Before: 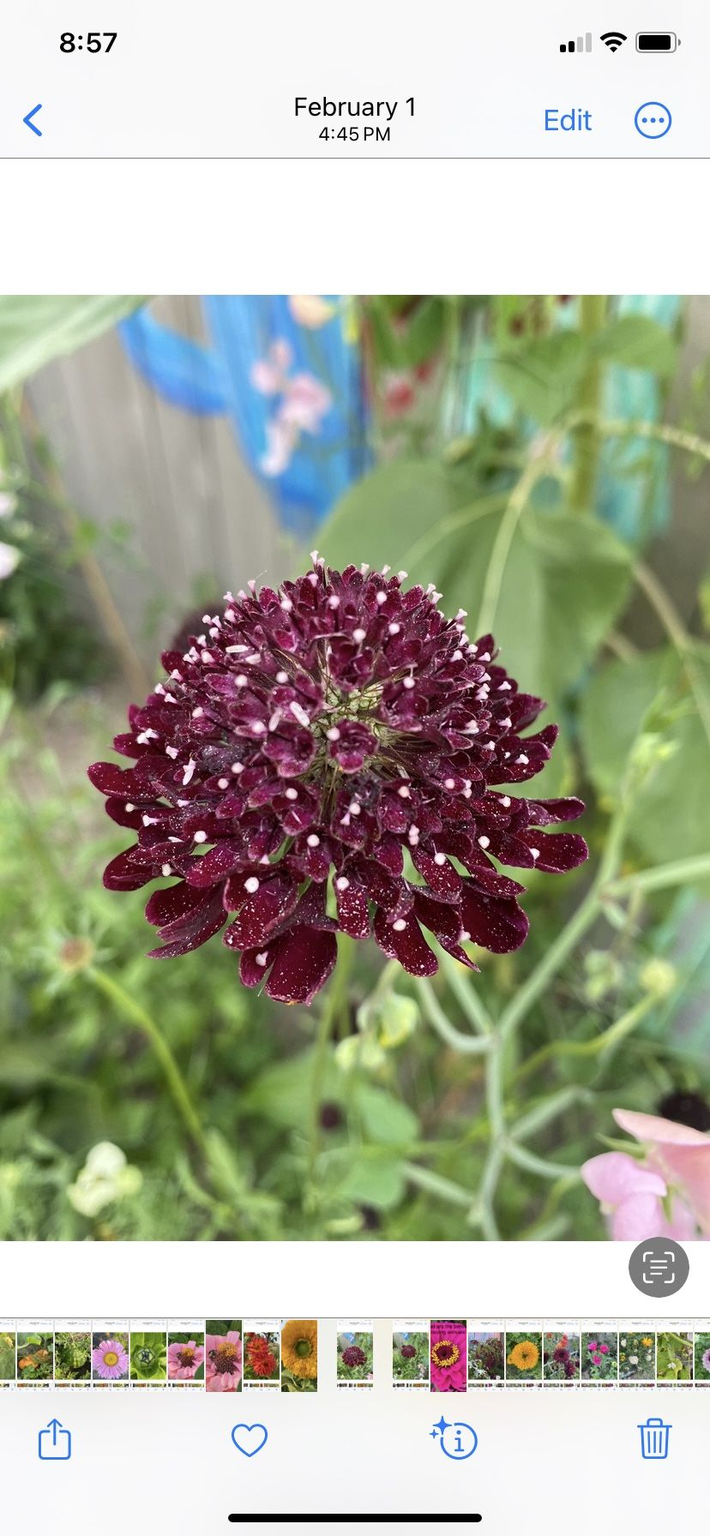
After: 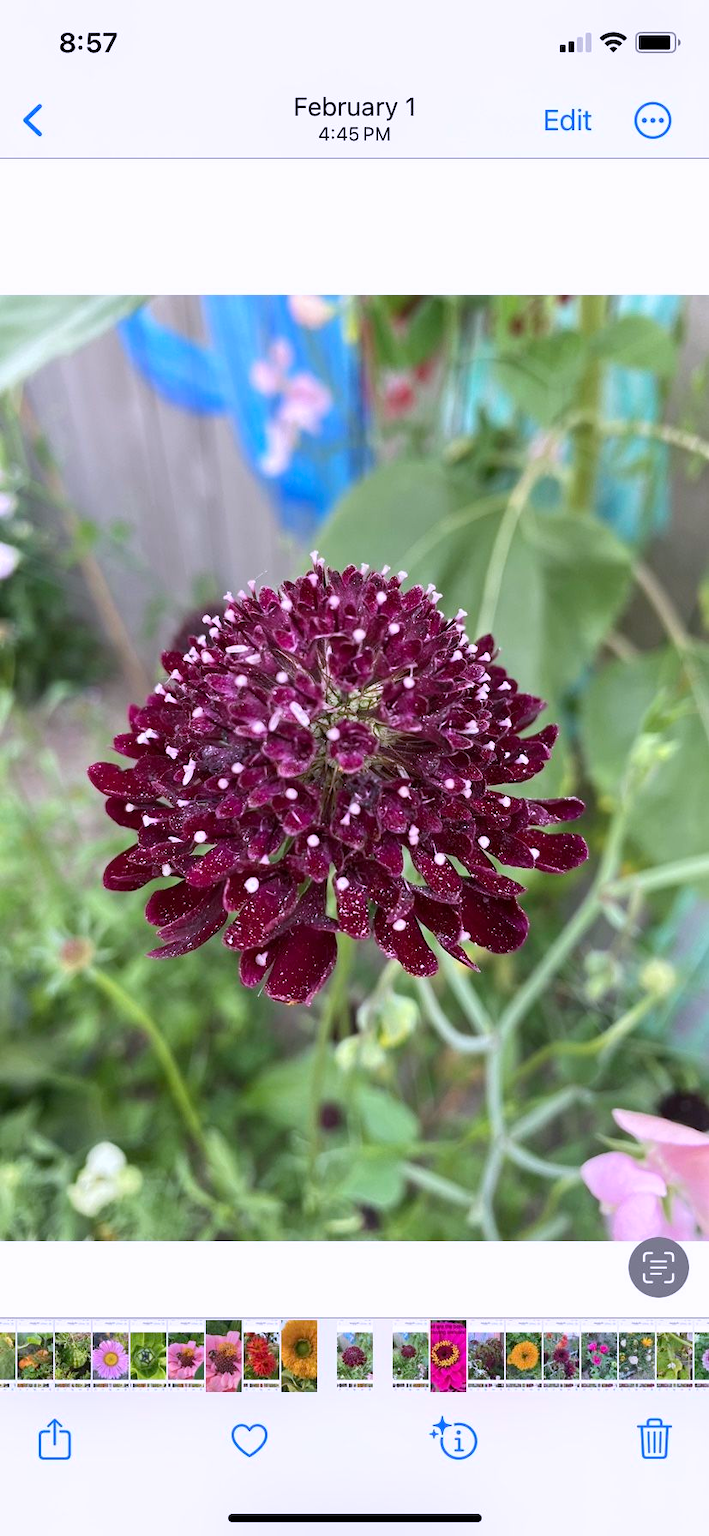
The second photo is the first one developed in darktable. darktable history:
color calibration: illuminant custom, x 0.367, y 0.392, temperature 4431.84 K
